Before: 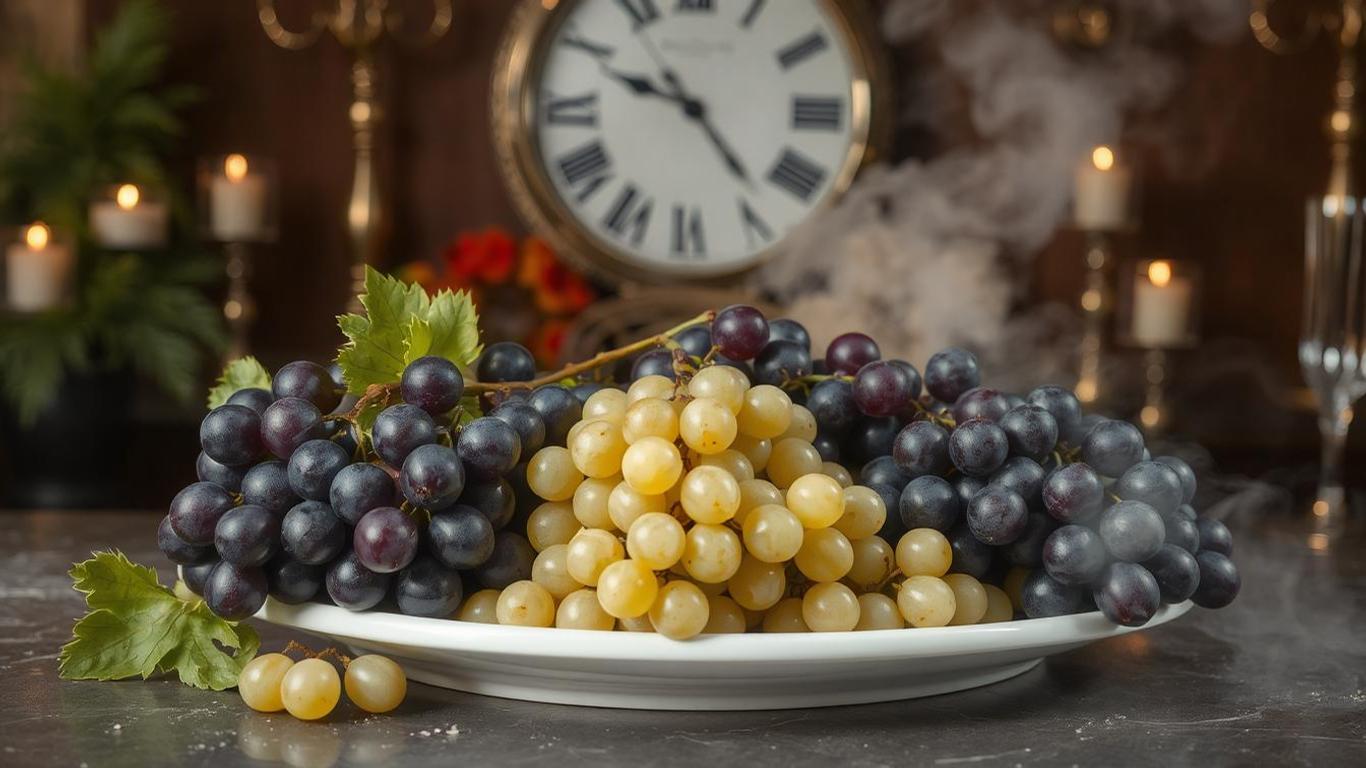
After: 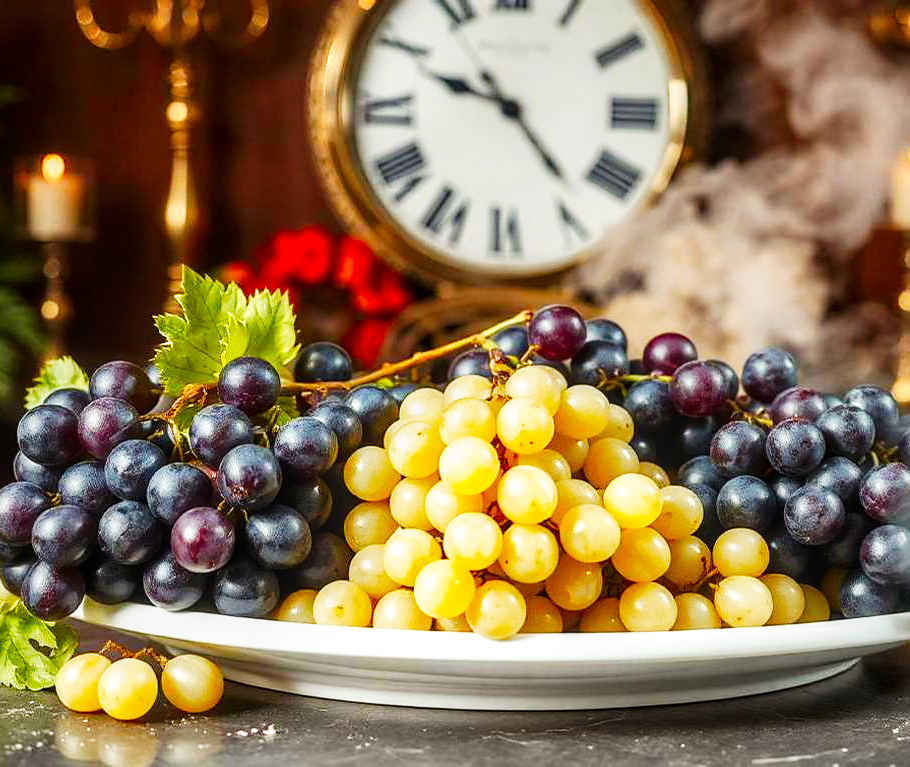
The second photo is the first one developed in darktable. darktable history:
local contrast: on, module defaults
tone equalizer: edges refinement/feathering 500, mask exposure compensation -1.57 EV, preserve details guided filter
sharpen: radius 1.902, amount 0.404, threshold 1.449
base curve: curves: ch0 [(0, 0) (0.007, 0.004) (0.027, 0.03) (0.046, 0.07) (0.207, 0.54) (0.442, 0.872) (0.673, 0.972) (1, 1)], preserve colors none
crop and rotate: left 13.453%, right 19.868%
color correction: highlights b* 0.011, saturation 1.36
